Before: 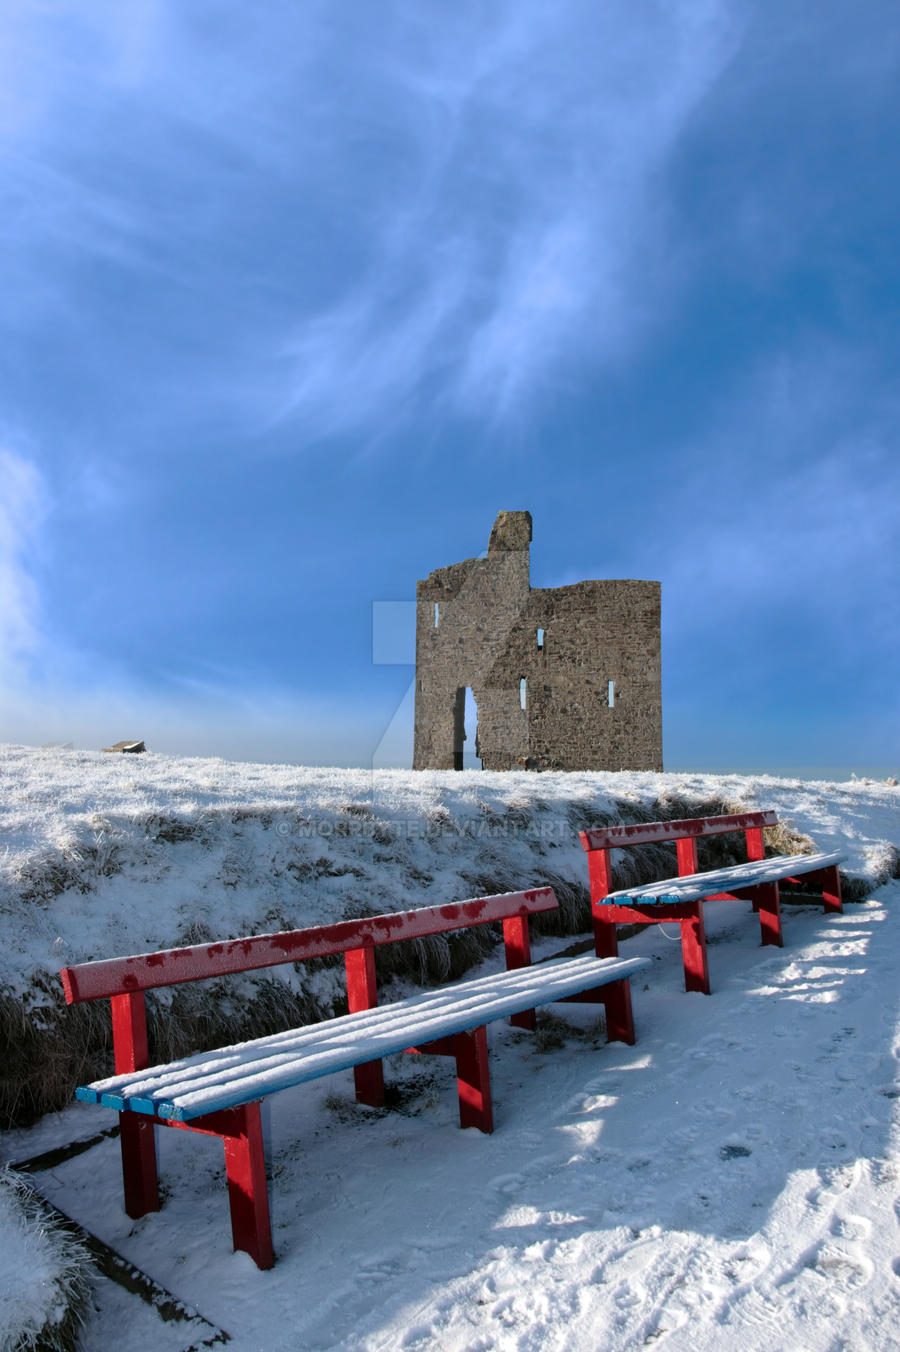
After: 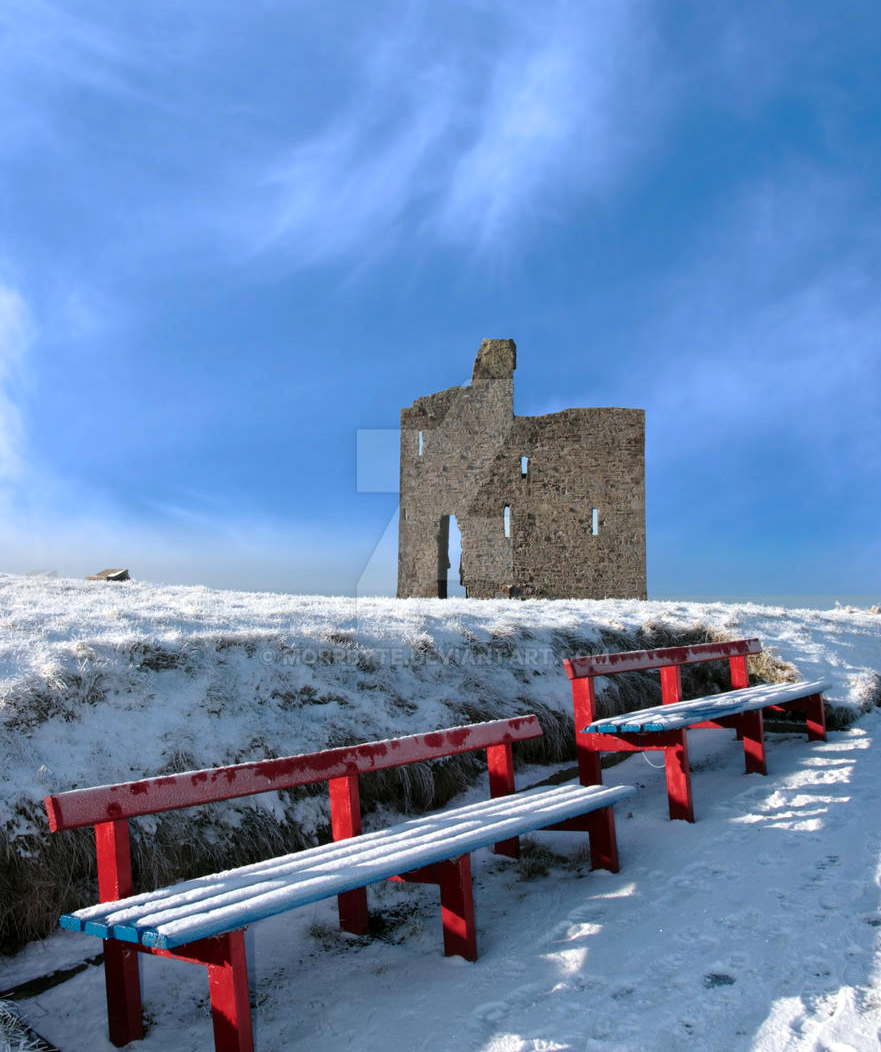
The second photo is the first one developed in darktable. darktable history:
crop and rotate: left 1.869%, top 12.779%, right 0.235%, bottom 9.363%
exposure: exposure 0.211 EV, compensate exposure bias true, compensate highlight preservation false
